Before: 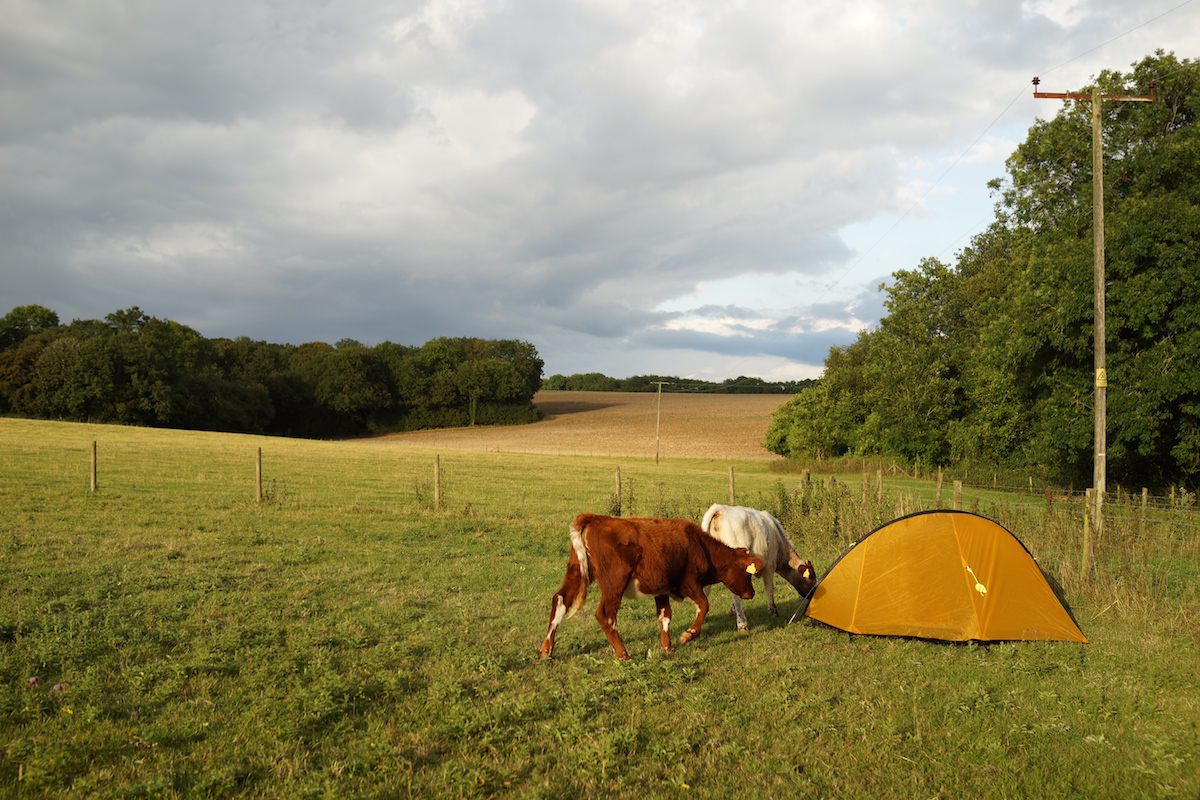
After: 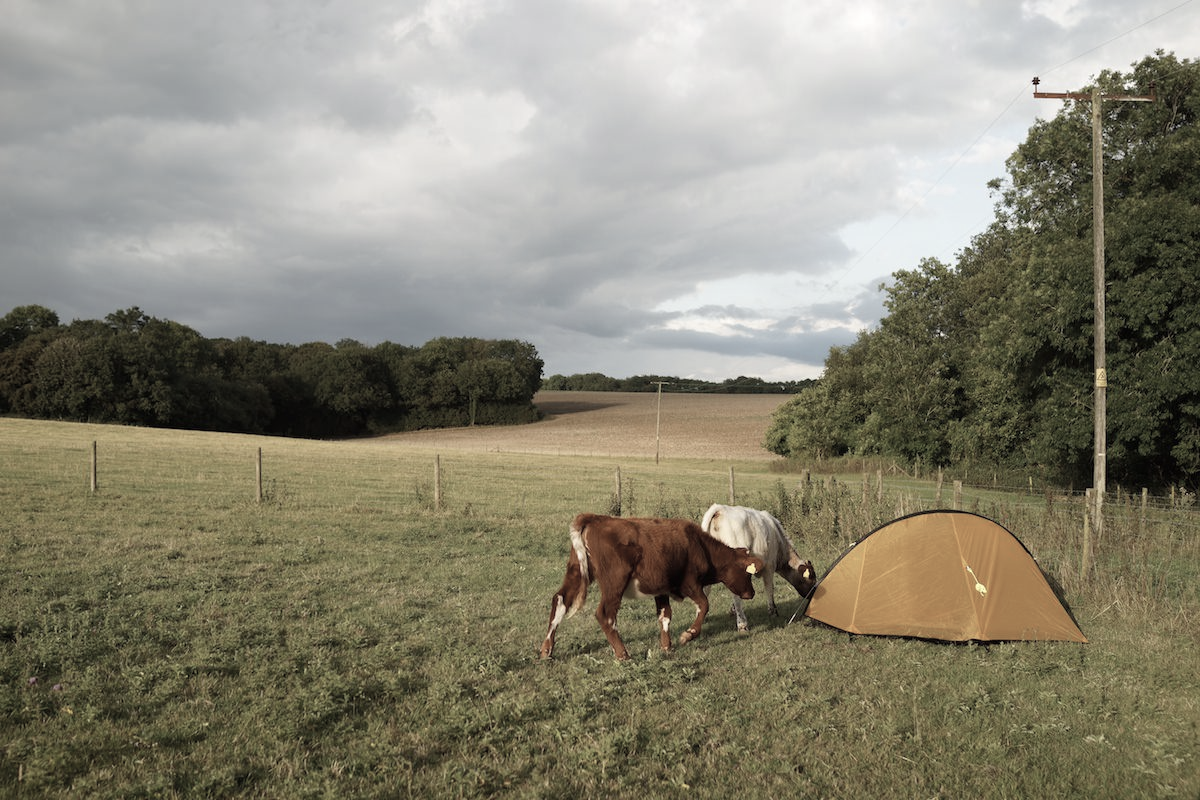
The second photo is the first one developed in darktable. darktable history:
color correction: highlights b* 0.033, saturation 0.476
